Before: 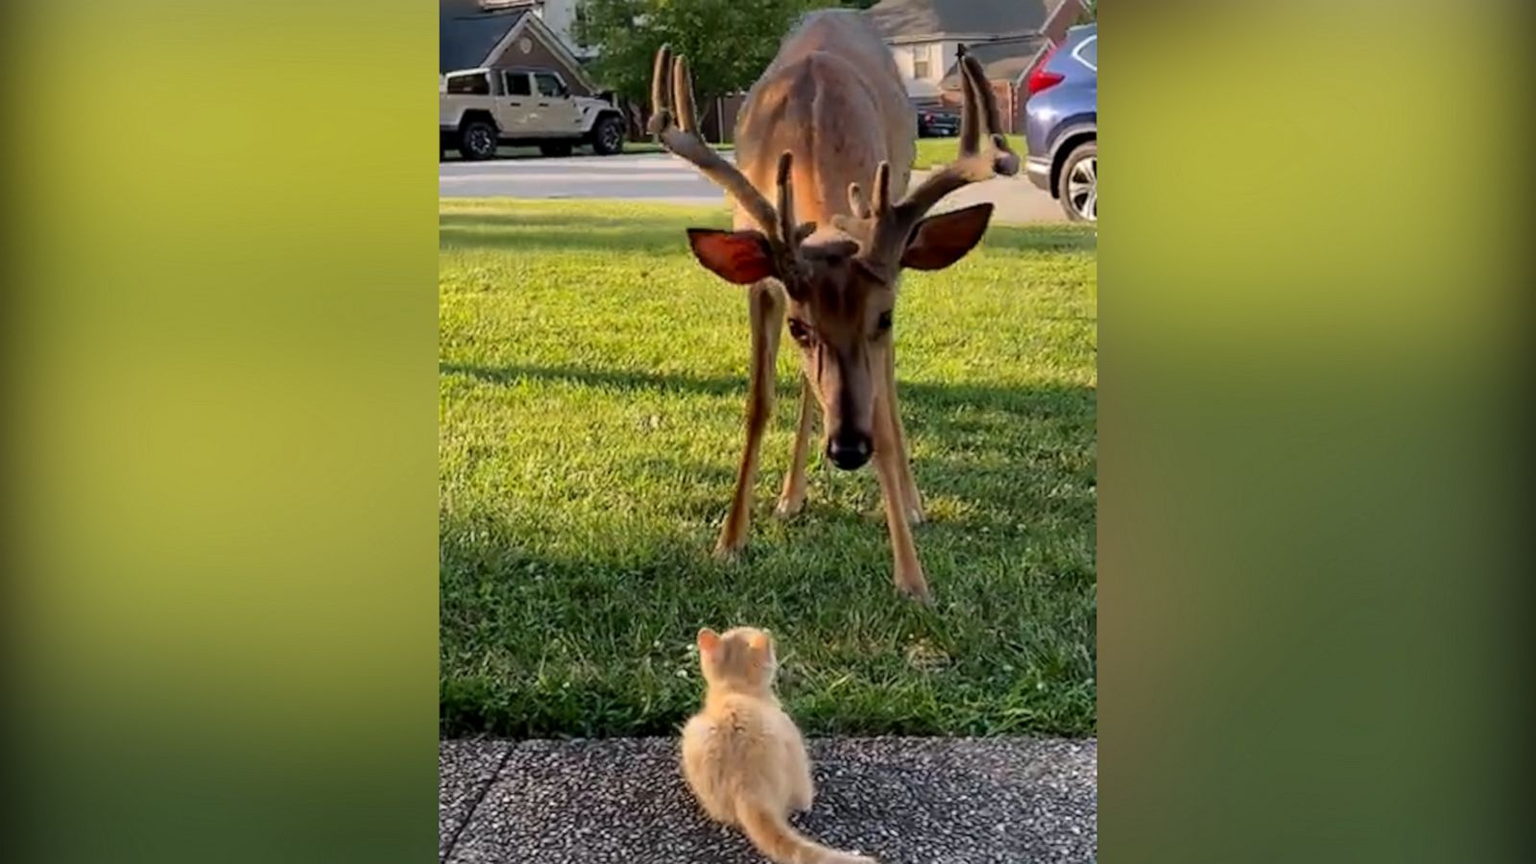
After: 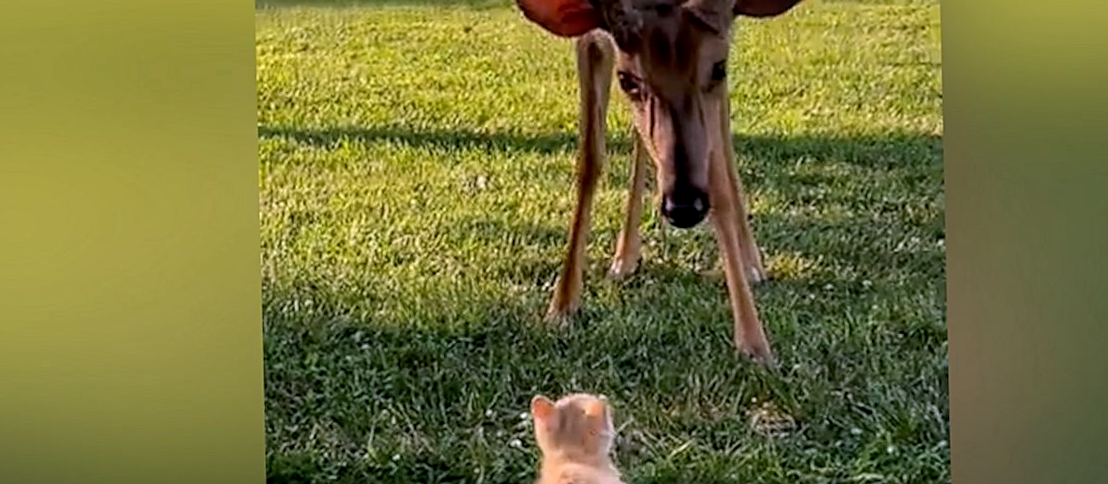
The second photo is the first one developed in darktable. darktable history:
local contrast: on, module defaults
exposure: exposure -0.177 EV
white balance: red 1.042, blue 1.17
rotate and perspective: rotation -1.32°, lens shift (horizontal) -0.031, crop left 0.015, crop right 0.985, crop top 0.047, crop bottom 0.982
crop: left 11.123%, top 27.61%, right 18.3%, bottom 17.034%
sharpen: on, module defaults
